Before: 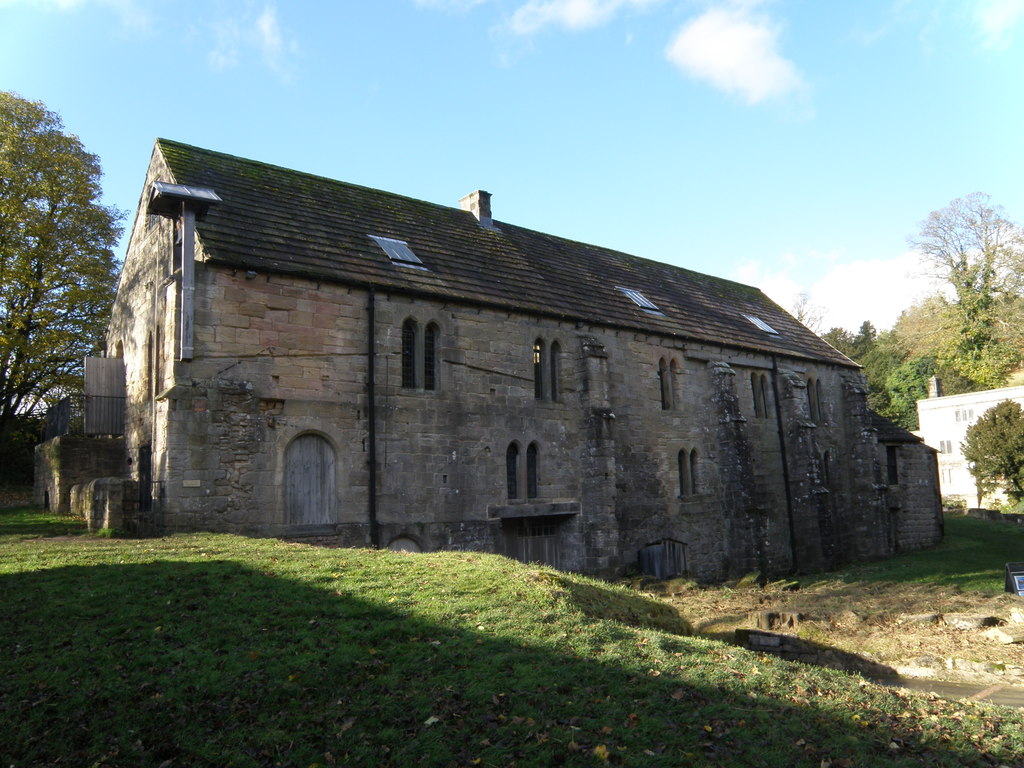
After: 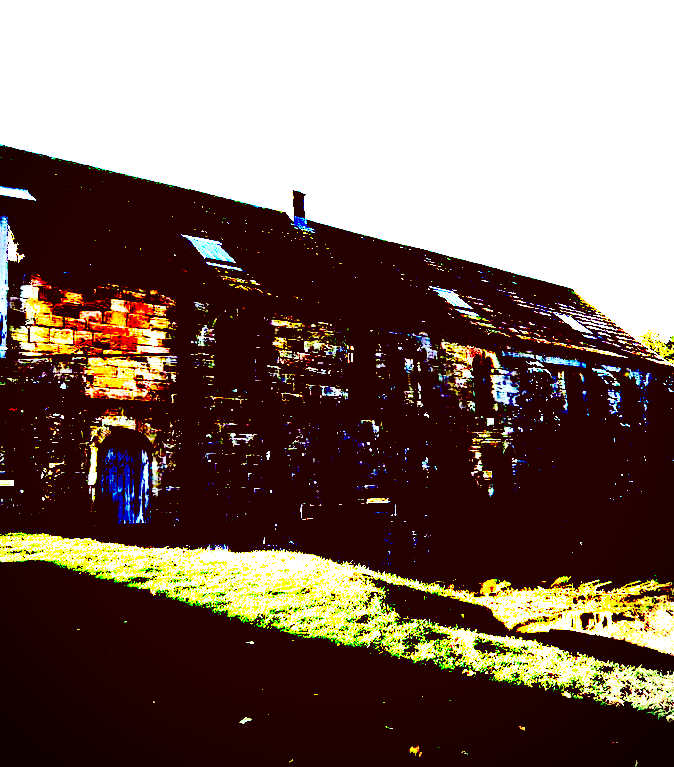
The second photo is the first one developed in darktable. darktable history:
contrast brightness saturation: contrast 0.185, brightness -0.224, saturation 0.113
crop and rotate: left 18.229%, right 15.944%
vignetting: on, module defaults
color calibration: illuminant same as pipeline (D50), adaptation XYZ, x 0.346, y 0.358, temperature 5021.96 K
base curve: curves: ch0 [(0, 0) (0.036, 0.025) (0.121, 0.166) (0.206, 0.329) (0.605, 0.79) (1, 1)], preserve colors none
exposure: black level correction 0.098, exposure 2.92 EV, compensate highlight preservation false
local contrast: mode bilateral grid, contrast 10, coarseness 25, detail 115%, midtone range 0.2
color correction: highlights a* -7.26, highlights b* -0.221, shadows a* 20.13, shadows b* 11.38
